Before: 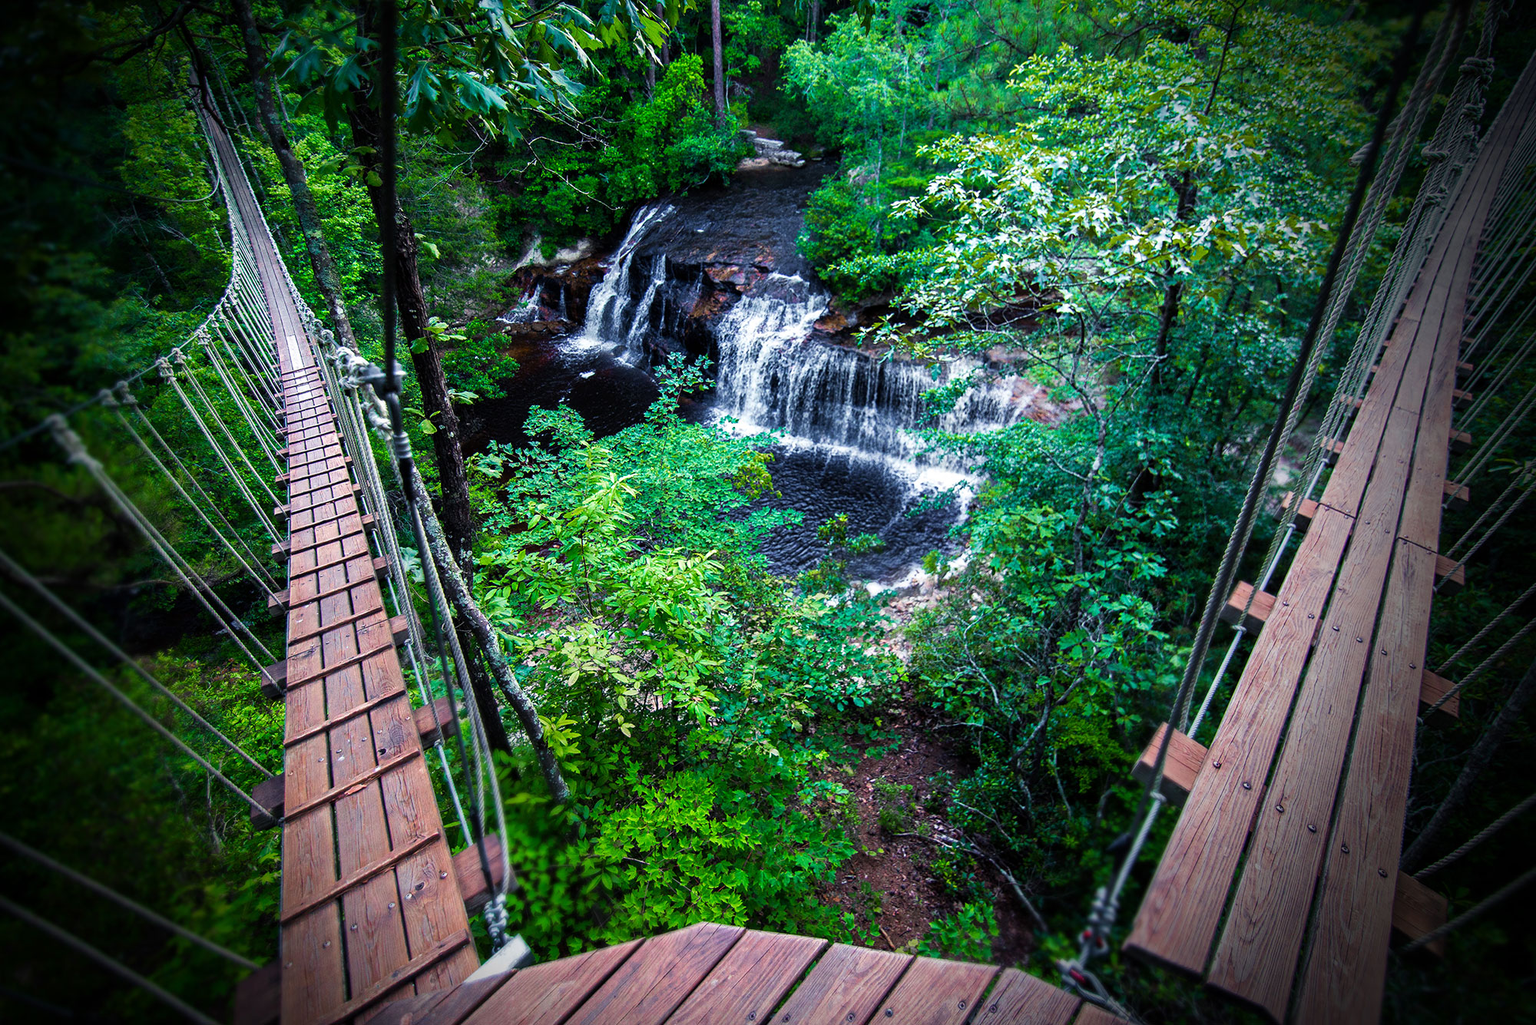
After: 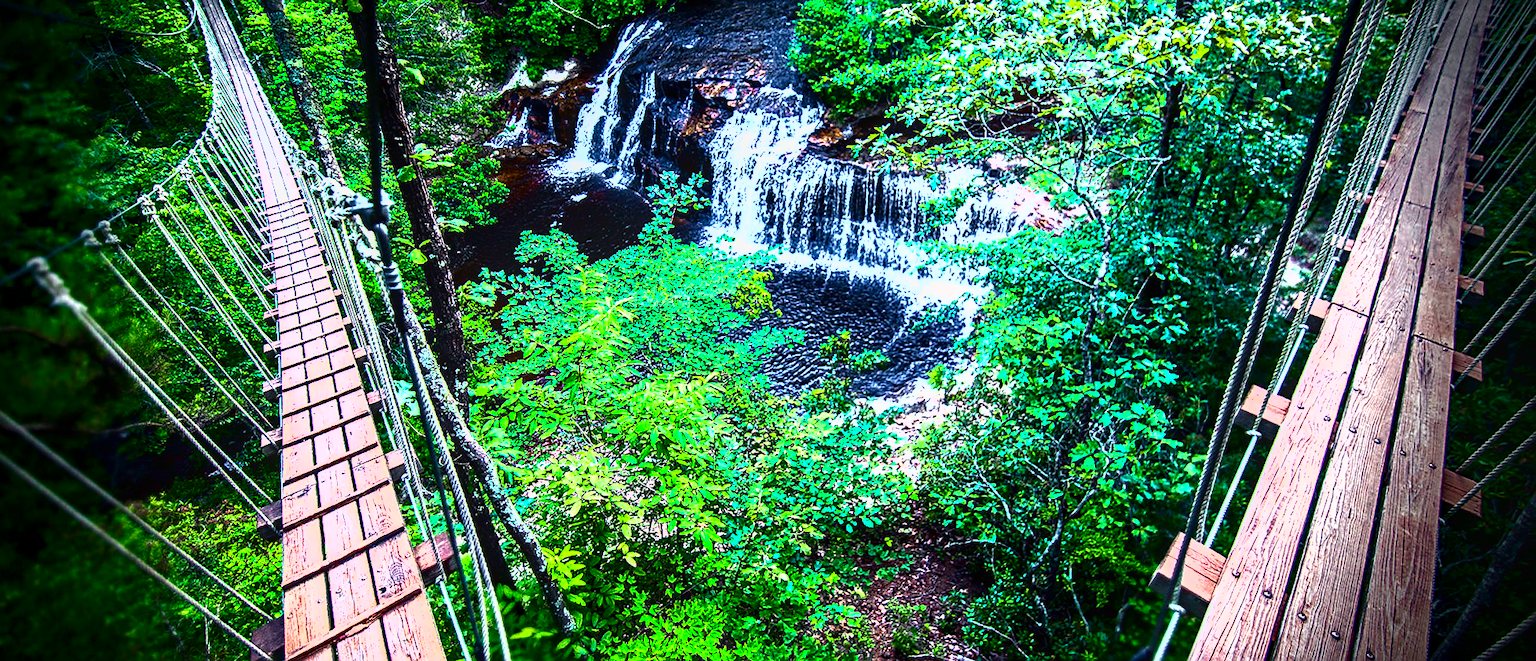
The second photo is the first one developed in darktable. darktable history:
rotate and perspective: rotation -2°, crop left 0.022, crop right 0.978, crop top 0.049, crop bottom 0.951
exposure: exposure 2 EV, compensate exposure bias true, compensate highlight preservation false
crop: top 16.727%, bottom 16.727%
local contrast: detail 130%
sharpen: on, module defaults
shadows and highlights: shadows 29.32, highlights -29.32, low approximation 0.01, soften with gaussian
haze removal: compatibility mode true, adaptive false
contrast brightness saturation: brightness -0.52
